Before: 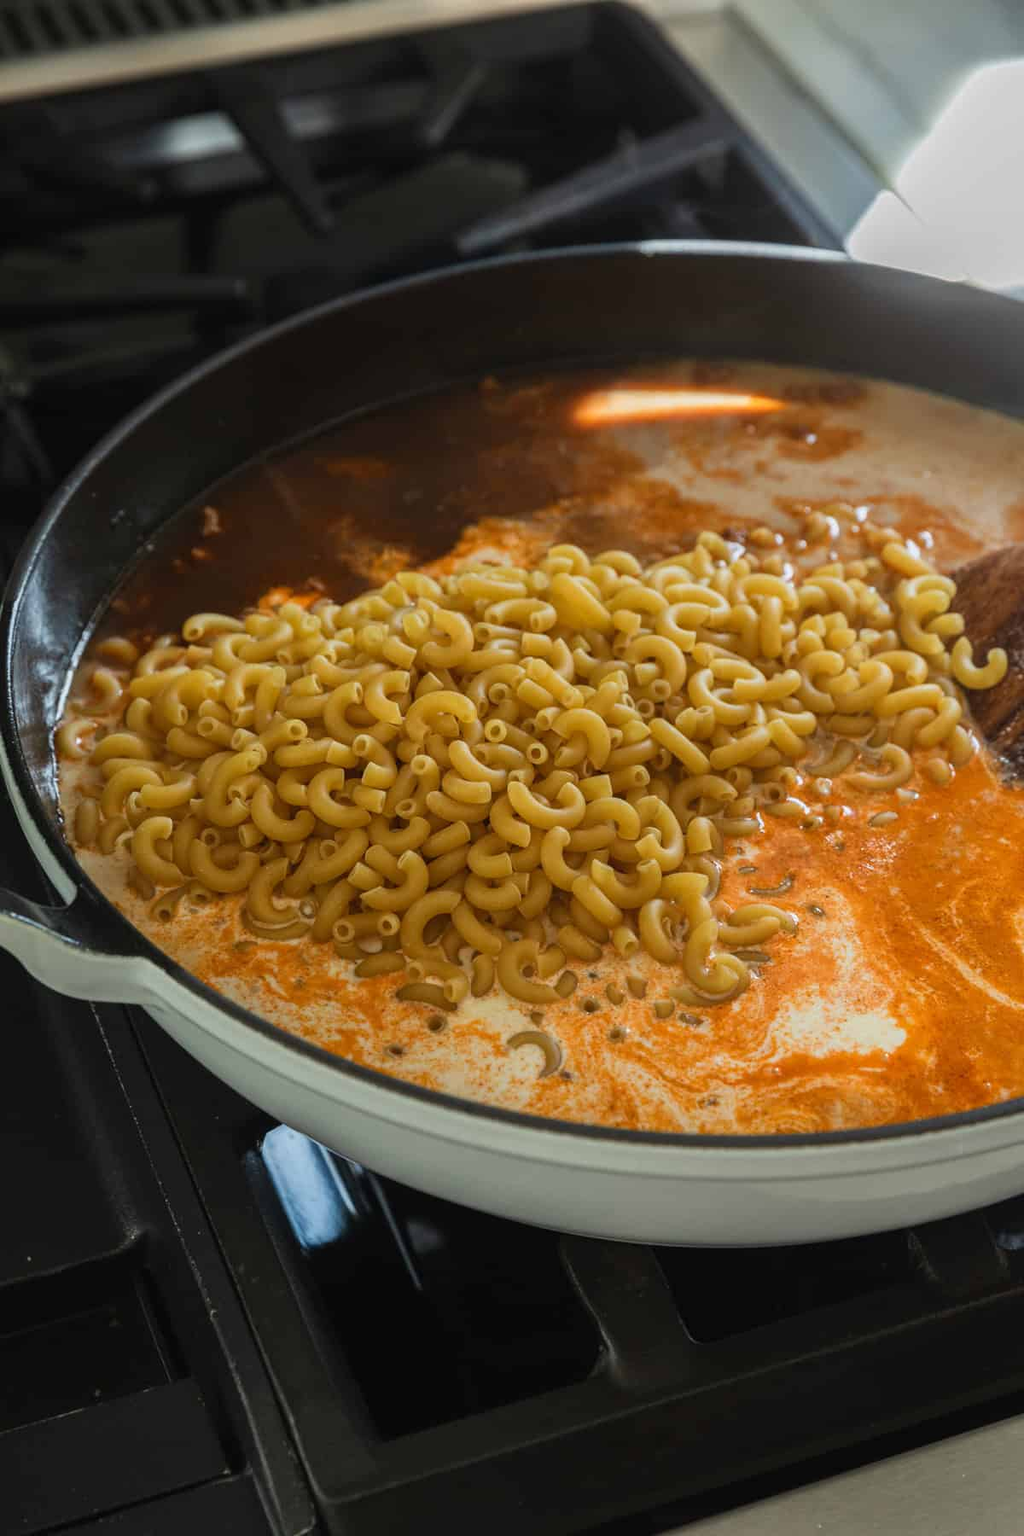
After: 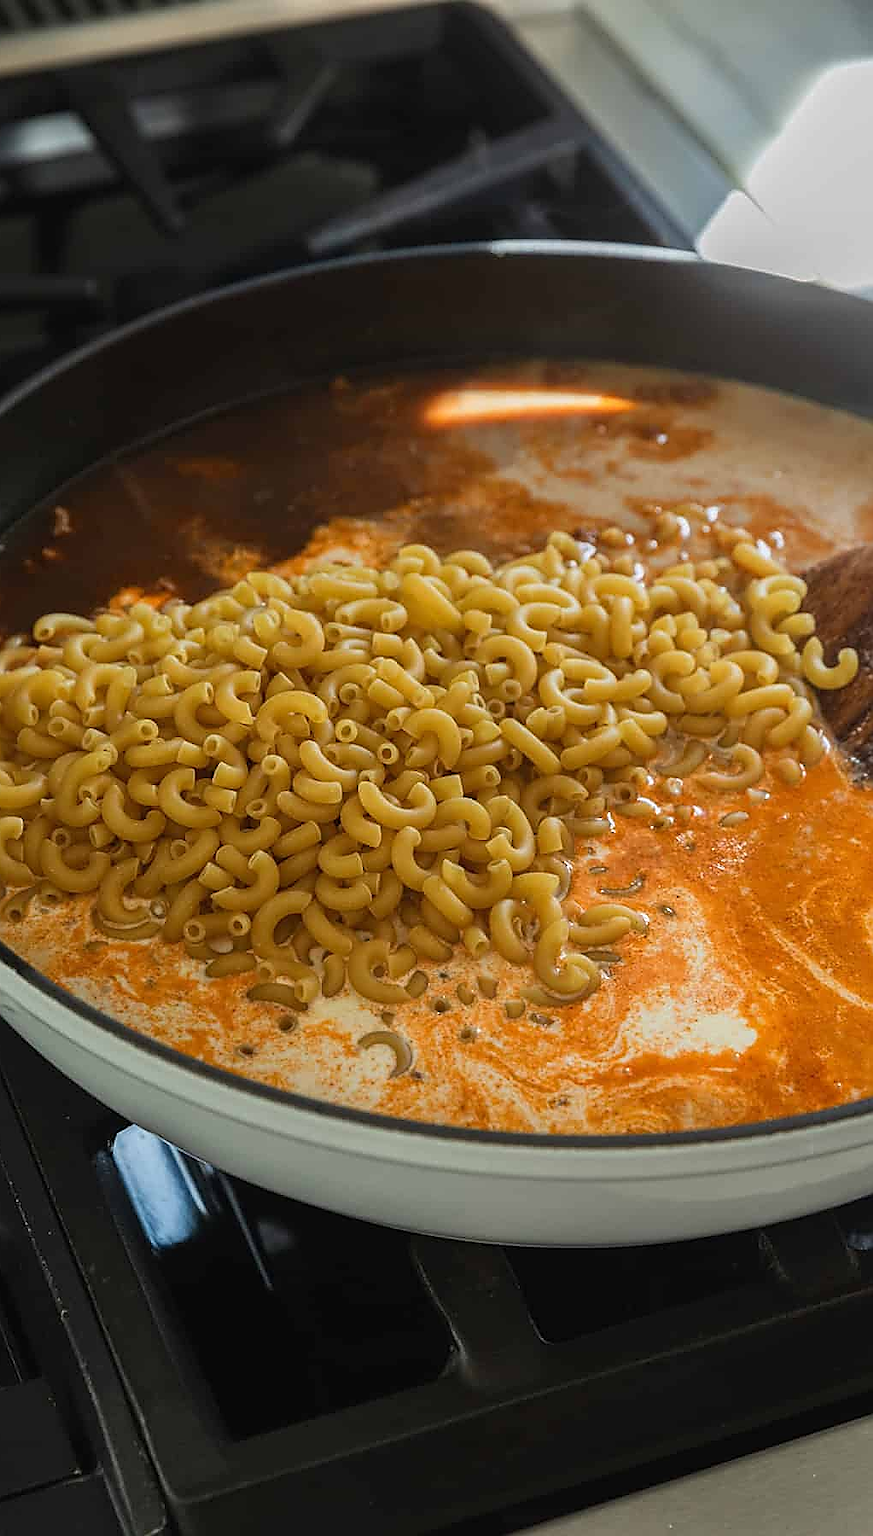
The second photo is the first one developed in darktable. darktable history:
crop and rotate: left 14.584%
sharpen: radius 1.4, amount 1.25, threshold 0.7
